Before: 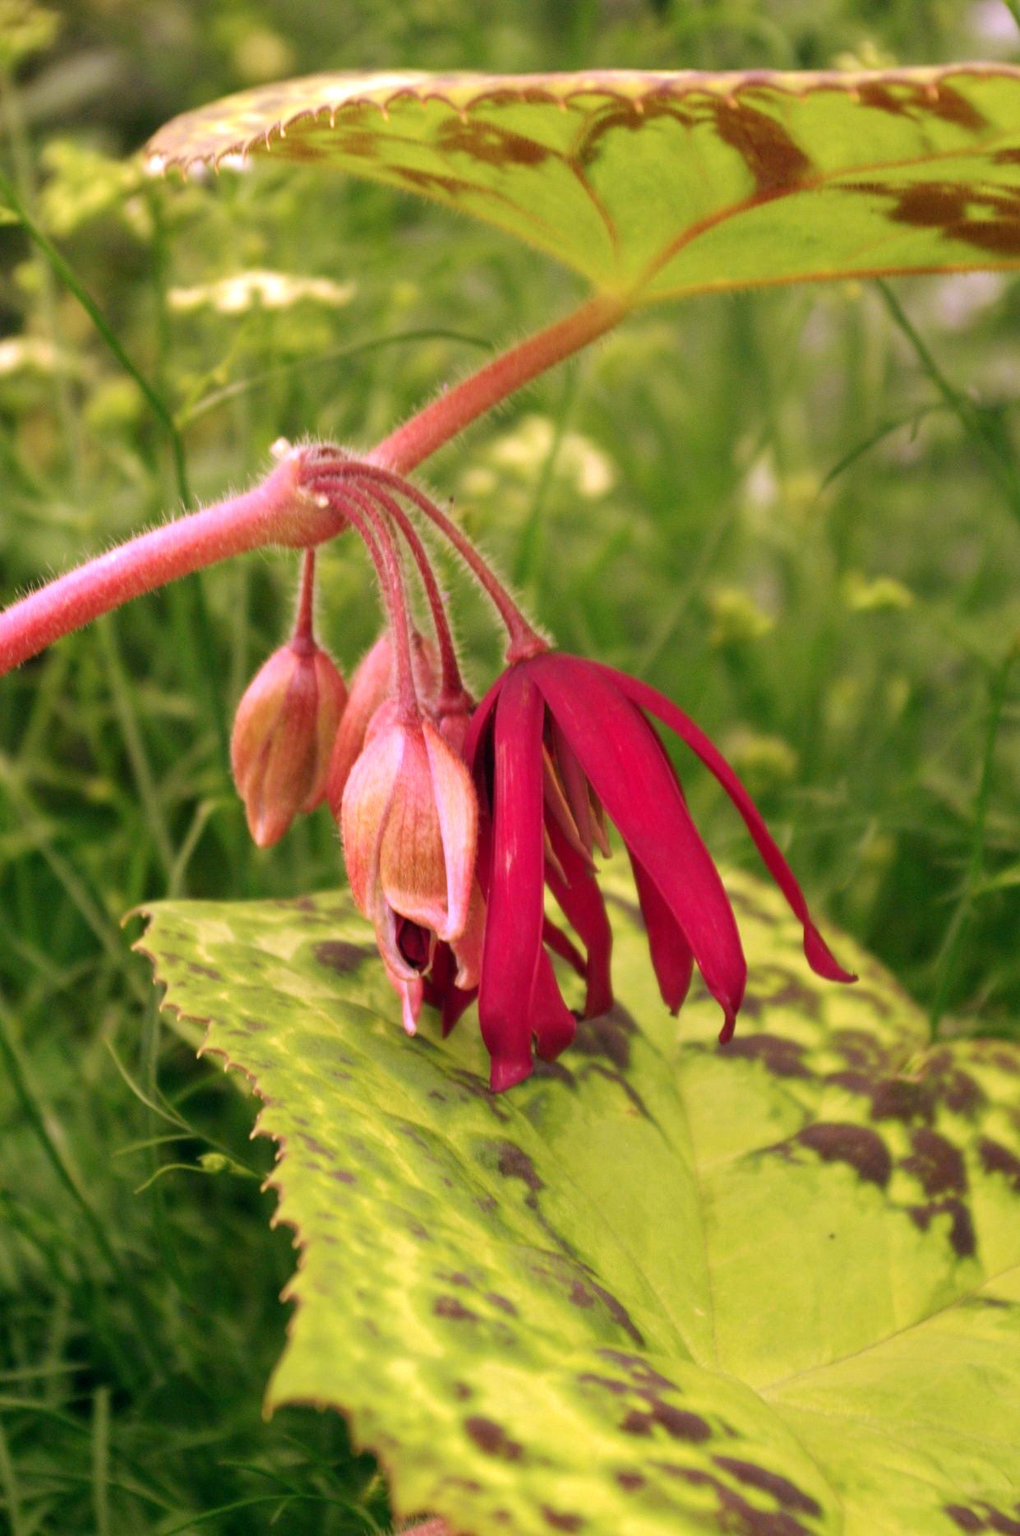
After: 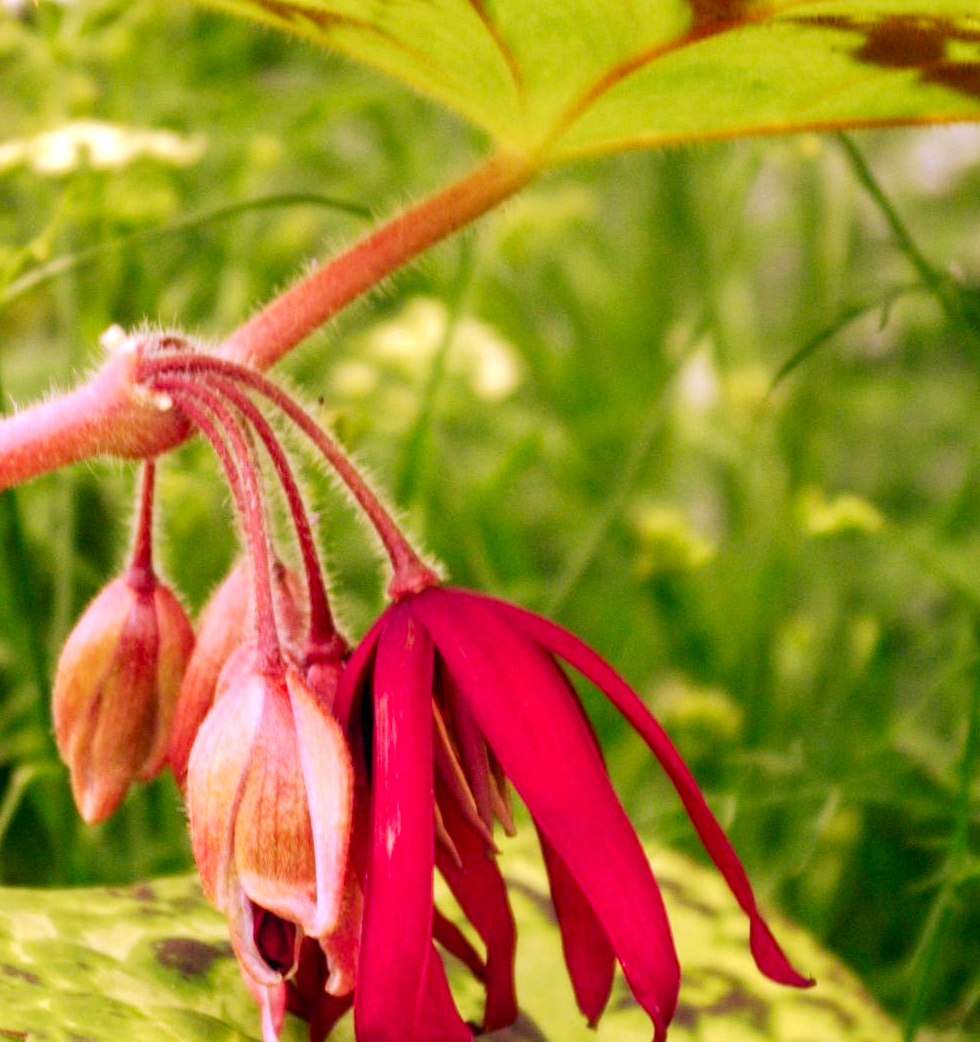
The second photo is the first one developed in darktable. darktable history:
contrast brightness saturation: contrast 0.036, saturation 0.066
color calibration: illuminant same as pipeline (D50), adaptation XYZ, x 0.346, y 0.358, temperature 5020.35 K
local contrast: on, module defaults
crop: left 18.395%, top 11.124%, right 2.58%, bottom 33.062%
tone curve: curves: ch0 [(0, 0.013) (0.054, 0.018) (0.205, 0.191) (0.289, 0.292) (0.39, 0.424) (0.493, 0.551) (0.666, 0.743) (0.795, 0.841) (1, 0.998)]; ch1 [(0, 0) (0.385, 0.343) (0.439, 0.415) (0.494, 0.495) (0.501, 0.501) (0.51, 0.509) (0.548, 0.554) (0.586, 0.601) (0.66, 0.687) (0.783, 0.804) (1, 1)]; ch2 [(0, 0) (0.304, 0.31) (0.403, 0.399) (0.441, 0.428) (0.47, 0.469) (0.498, 0.496) (0.524, 0.538) (0.566, 0.579) (0.633, 0.665) (0.7, 0.711) (1, 1)], preserve colors none
